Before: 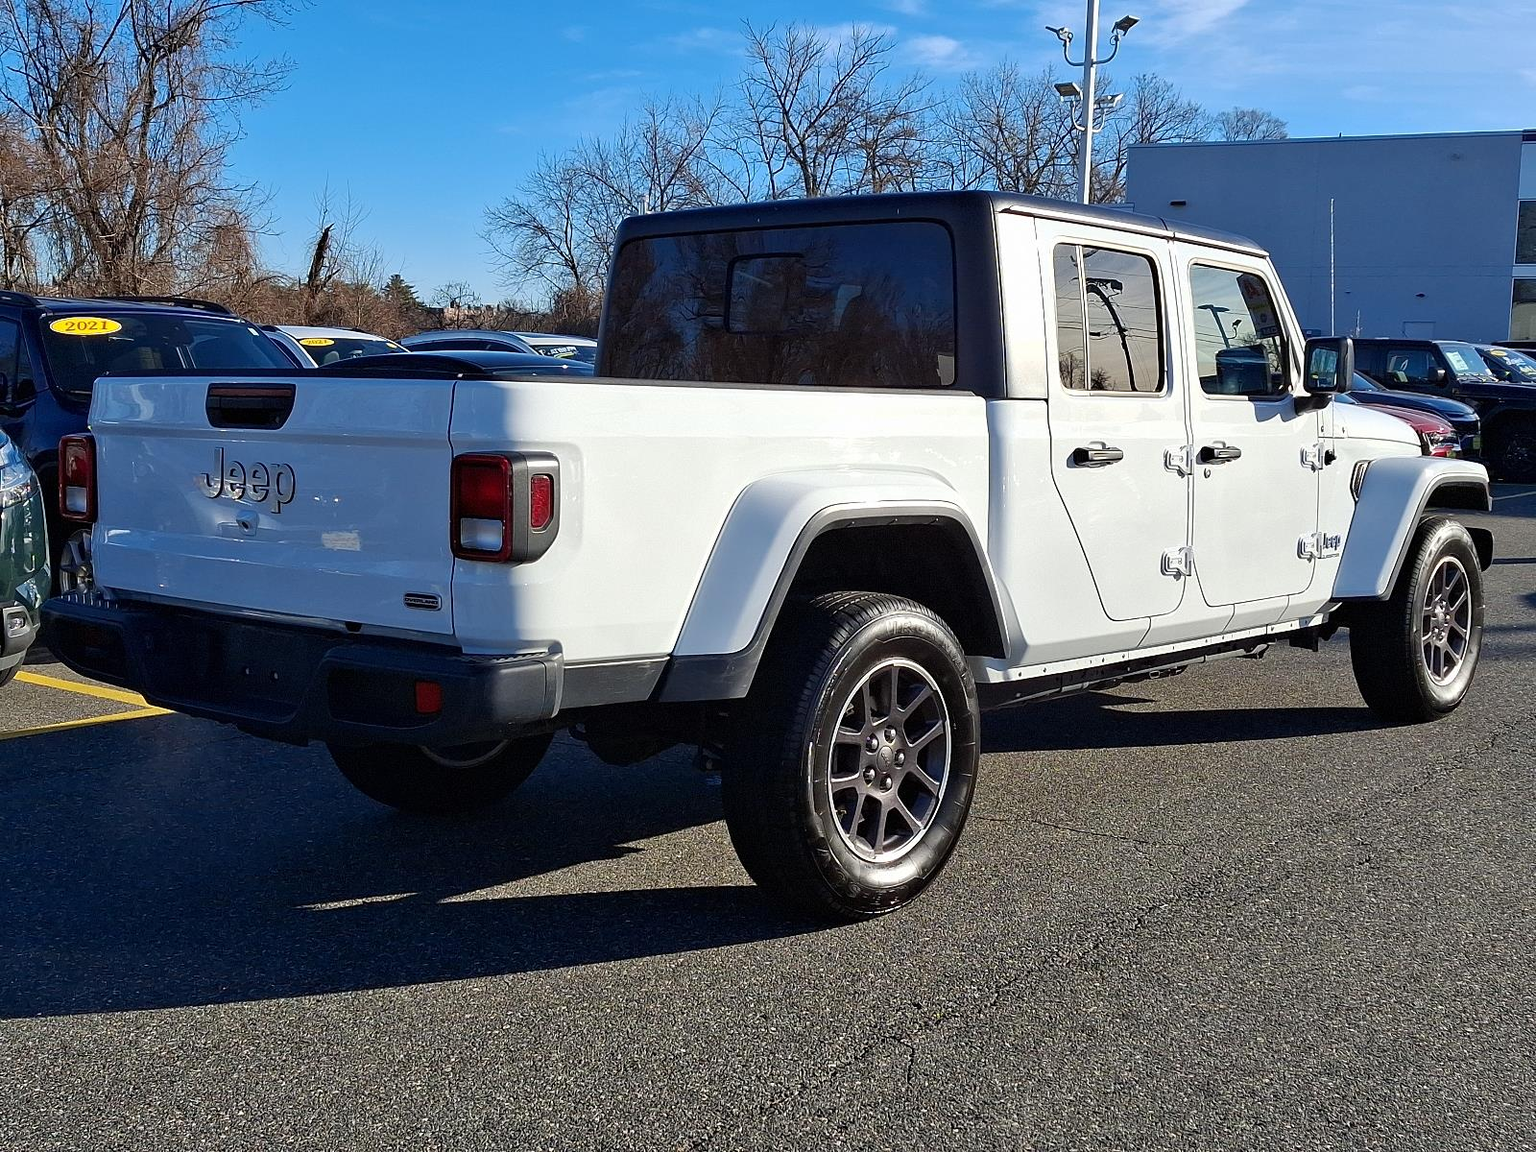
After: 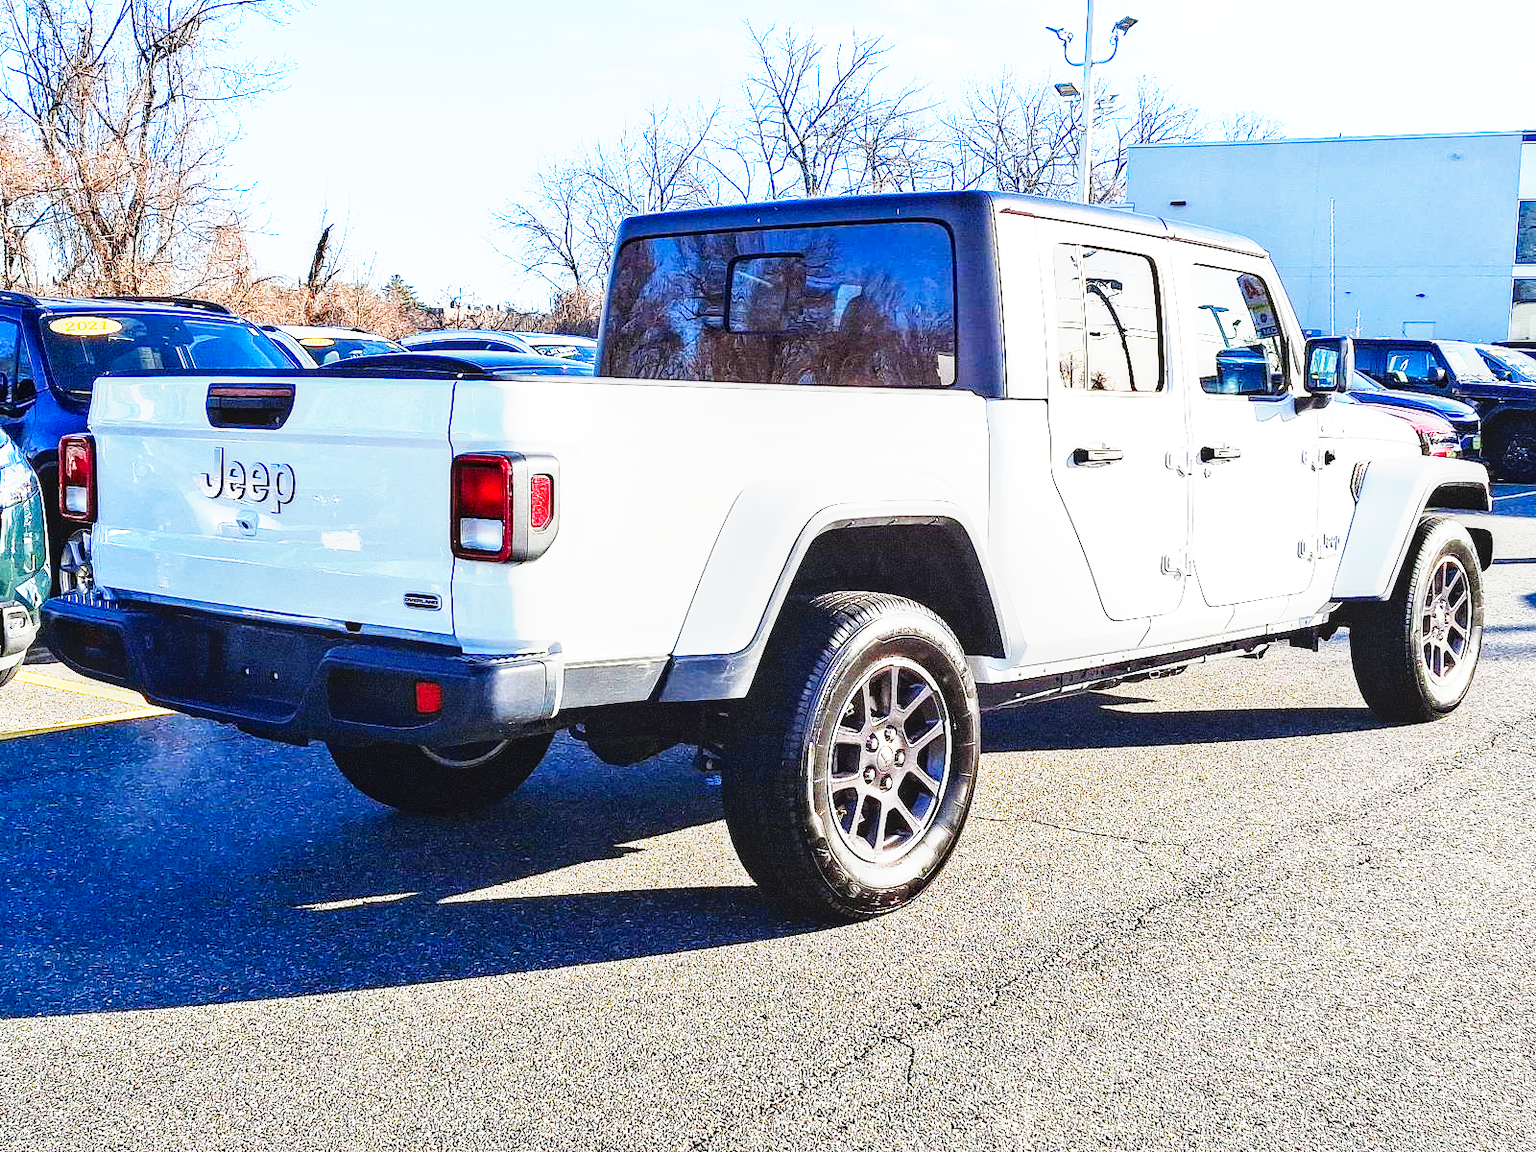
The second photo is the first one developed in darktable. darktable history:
base curve: curves: ch0 [(0, 0) (0.007, 0.004) (0.027, 0.03) (0.046, 0.07) (0.207, 0.54) (0.442, 0.872) (0.673, 0.972) (1, 1)], preserve colors none
contrast brightness saturation: contrast 0.04, saturation 0.07
local contrast: on, module defaults
exposure: black level correction 0, exposure 1.741 EV, compensate exposure bias true, compensate highlight preservation false
